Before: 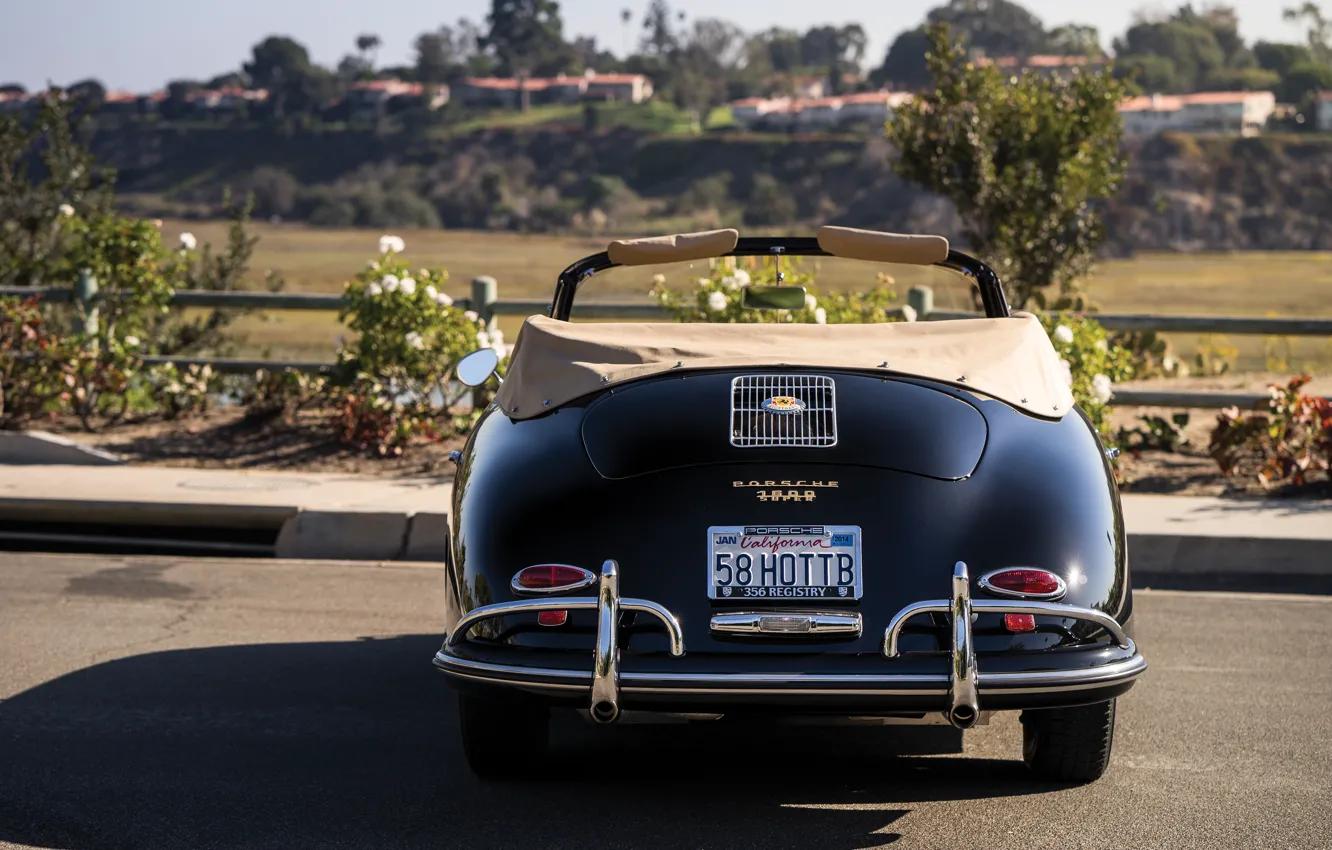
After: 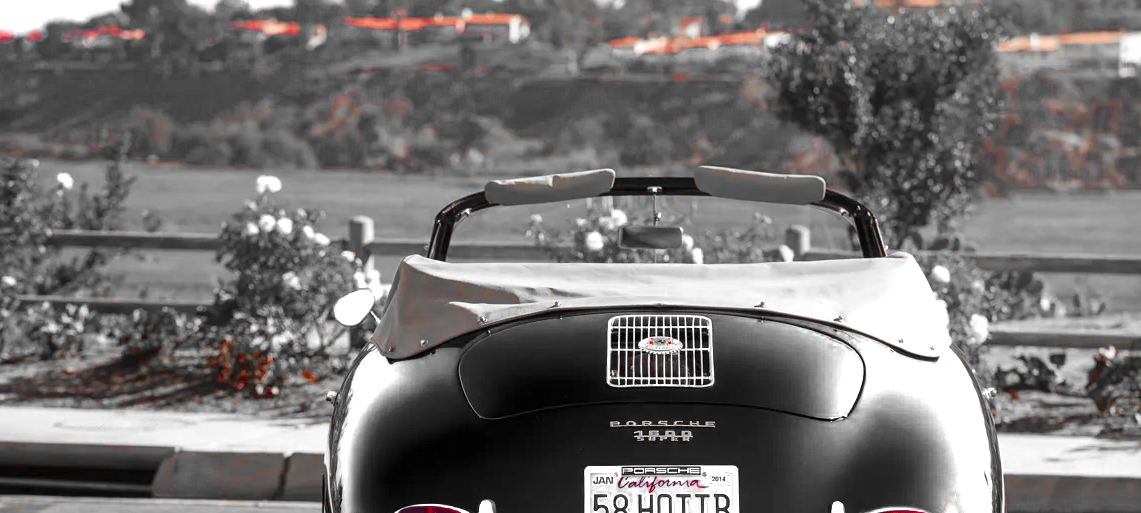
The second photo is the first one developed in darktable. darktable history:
exposure: black level correction 0, exposure 0.95 EV, compensate highlight preservation false
crop and rotate: left 9.284%, top 7.242%, right 5.049%, bottom 32.328%
color balance rgb: highlights gain › chroma 2.997%, highlights gain › hue 77.92°, perceptual saturation grading › global saturation 31.232%, global vibrance 9.777%
color zones: curves: ch0 [(0, 0.352) (0.143, 0.407) (0.286, 0.386) (0.429, 0.431) (0.571, 0.829) (0.714, 0.853) (0.857, 0.833) (1, 0.352)]; ch1 [(0, 0.604) (0.072, 0.726) (0.096, 0.608) (0.205, 0.007) (0.571, -0.006) (0.839, -0.013) (0.857, -0.012) (1, 0.604)], mix 28.17%
